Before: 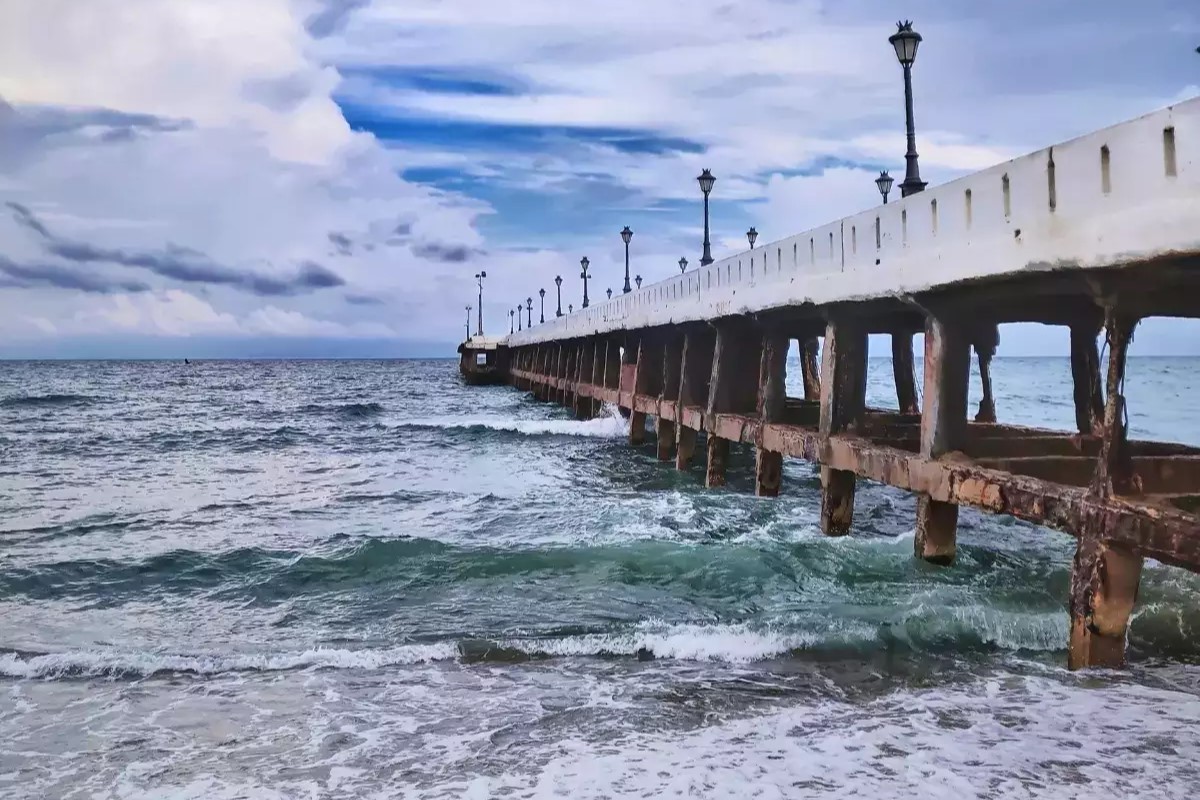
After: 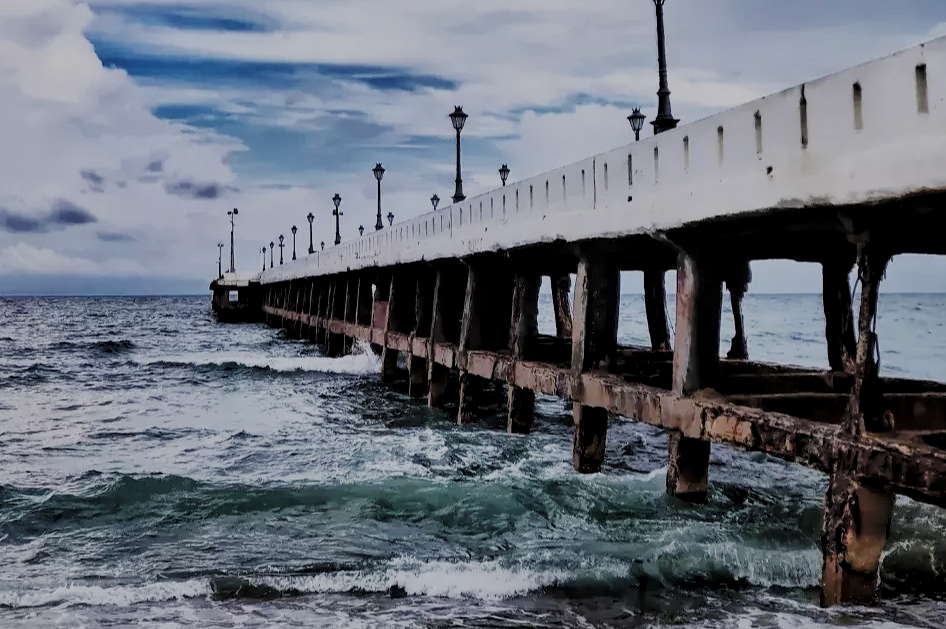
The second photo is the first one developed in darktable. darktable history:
sigmoid: skew -0.2, preserve hue 0%, red attenuation 0.1, red rotation 0.035, green attenuation 0.1, green rotation -0.017, blue attenuation 0.15, blue rotation -0.052, base primaries Rec2020
contrast brightness saturation: contrast -0.11
sharpen: radius 2.883, amount 0.868, threshold 47.523
crop and rotate: left 20.74%, top 7.912%, right 0.375%, bottom 13.378%
local contrast: highlights 100%, shadows 100%, detail 120%, midtone range 0.2
levels: levels [0.116, 0.574, 1]
